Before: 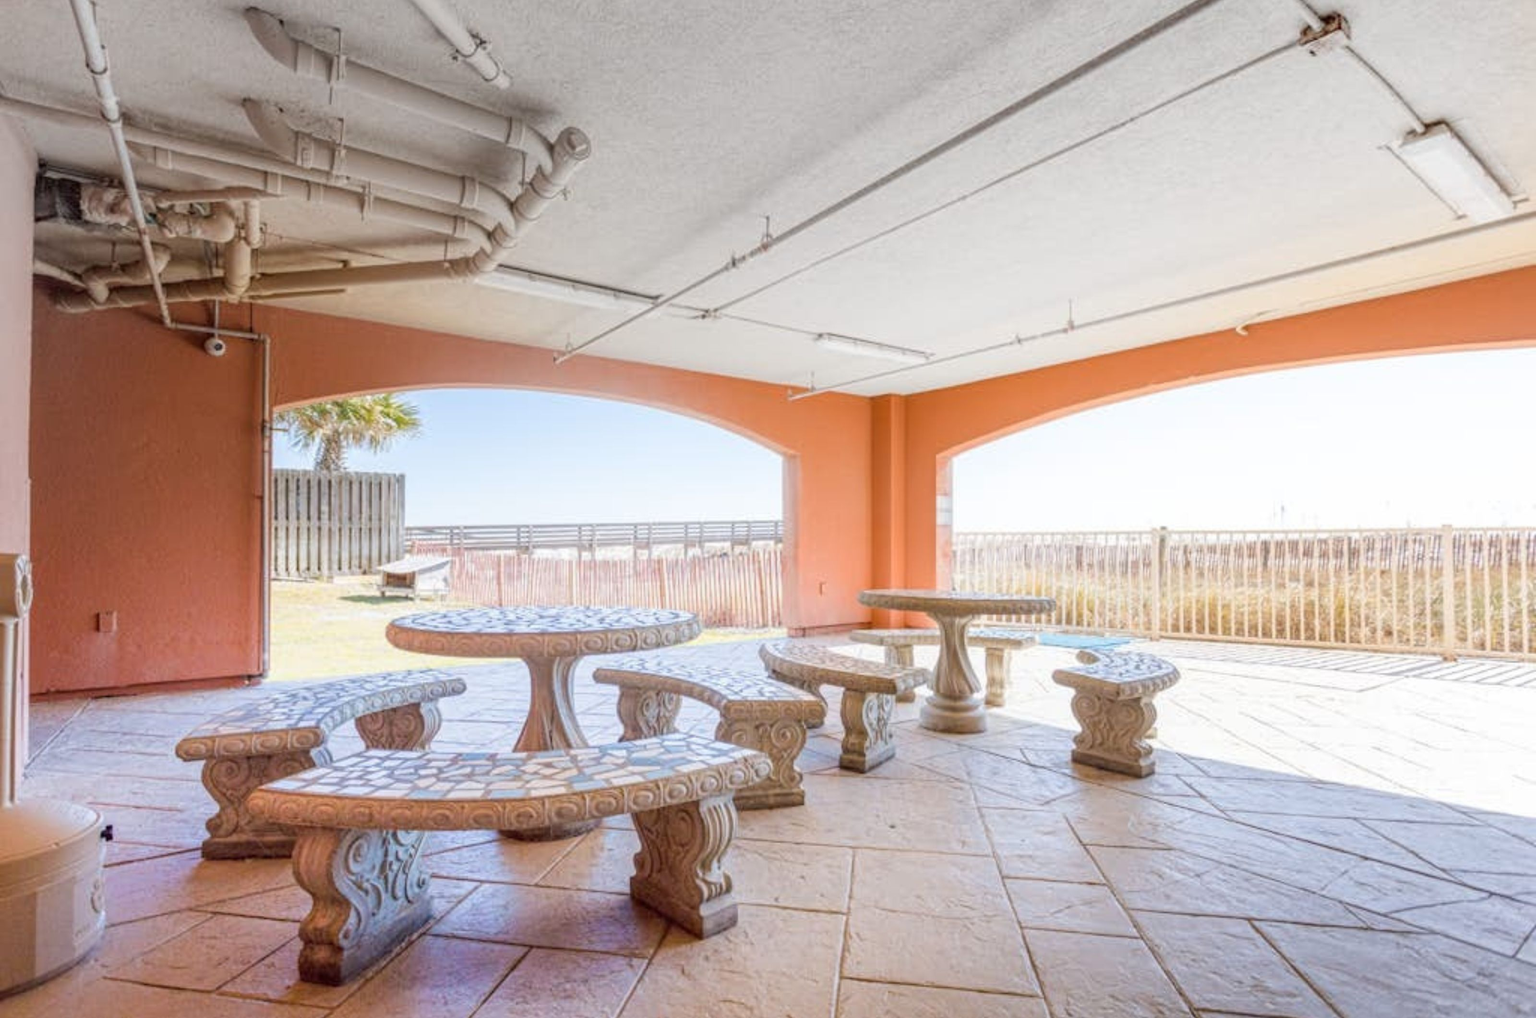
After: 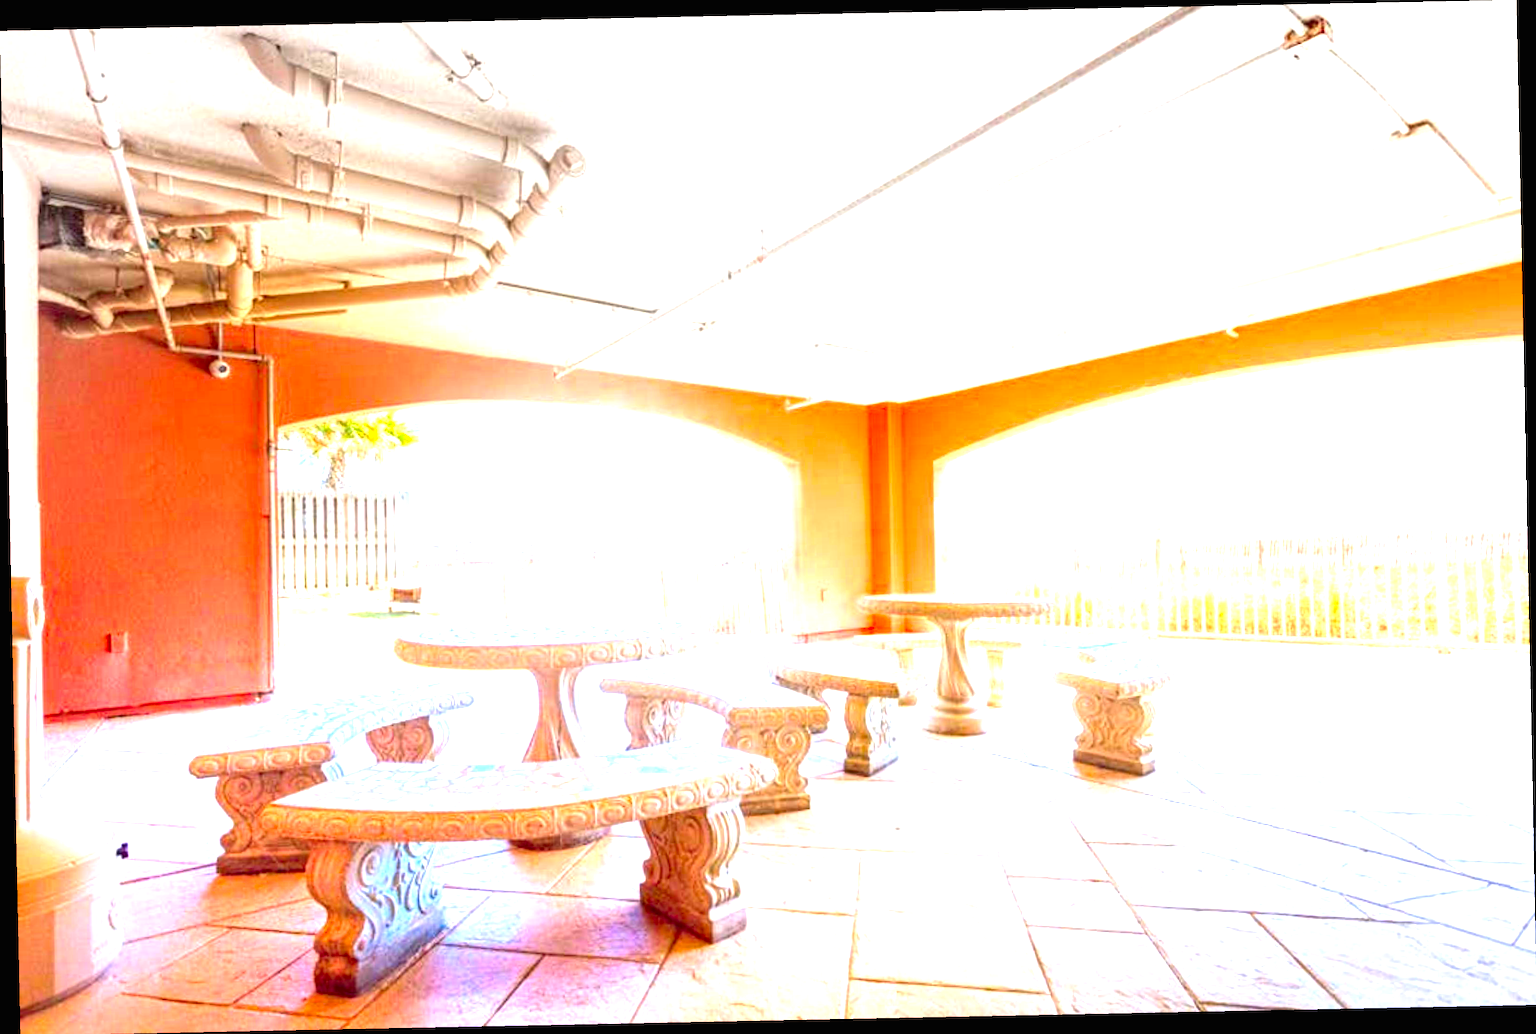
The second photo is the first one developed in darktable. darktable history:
rotate and perspective: rotation -1.17°, automatic cropping off
color correction: saturation 1.8
exposure: black level correction 0, exposure 1.675 EV, compensate exposure bias true, compensate highlight preservation false
